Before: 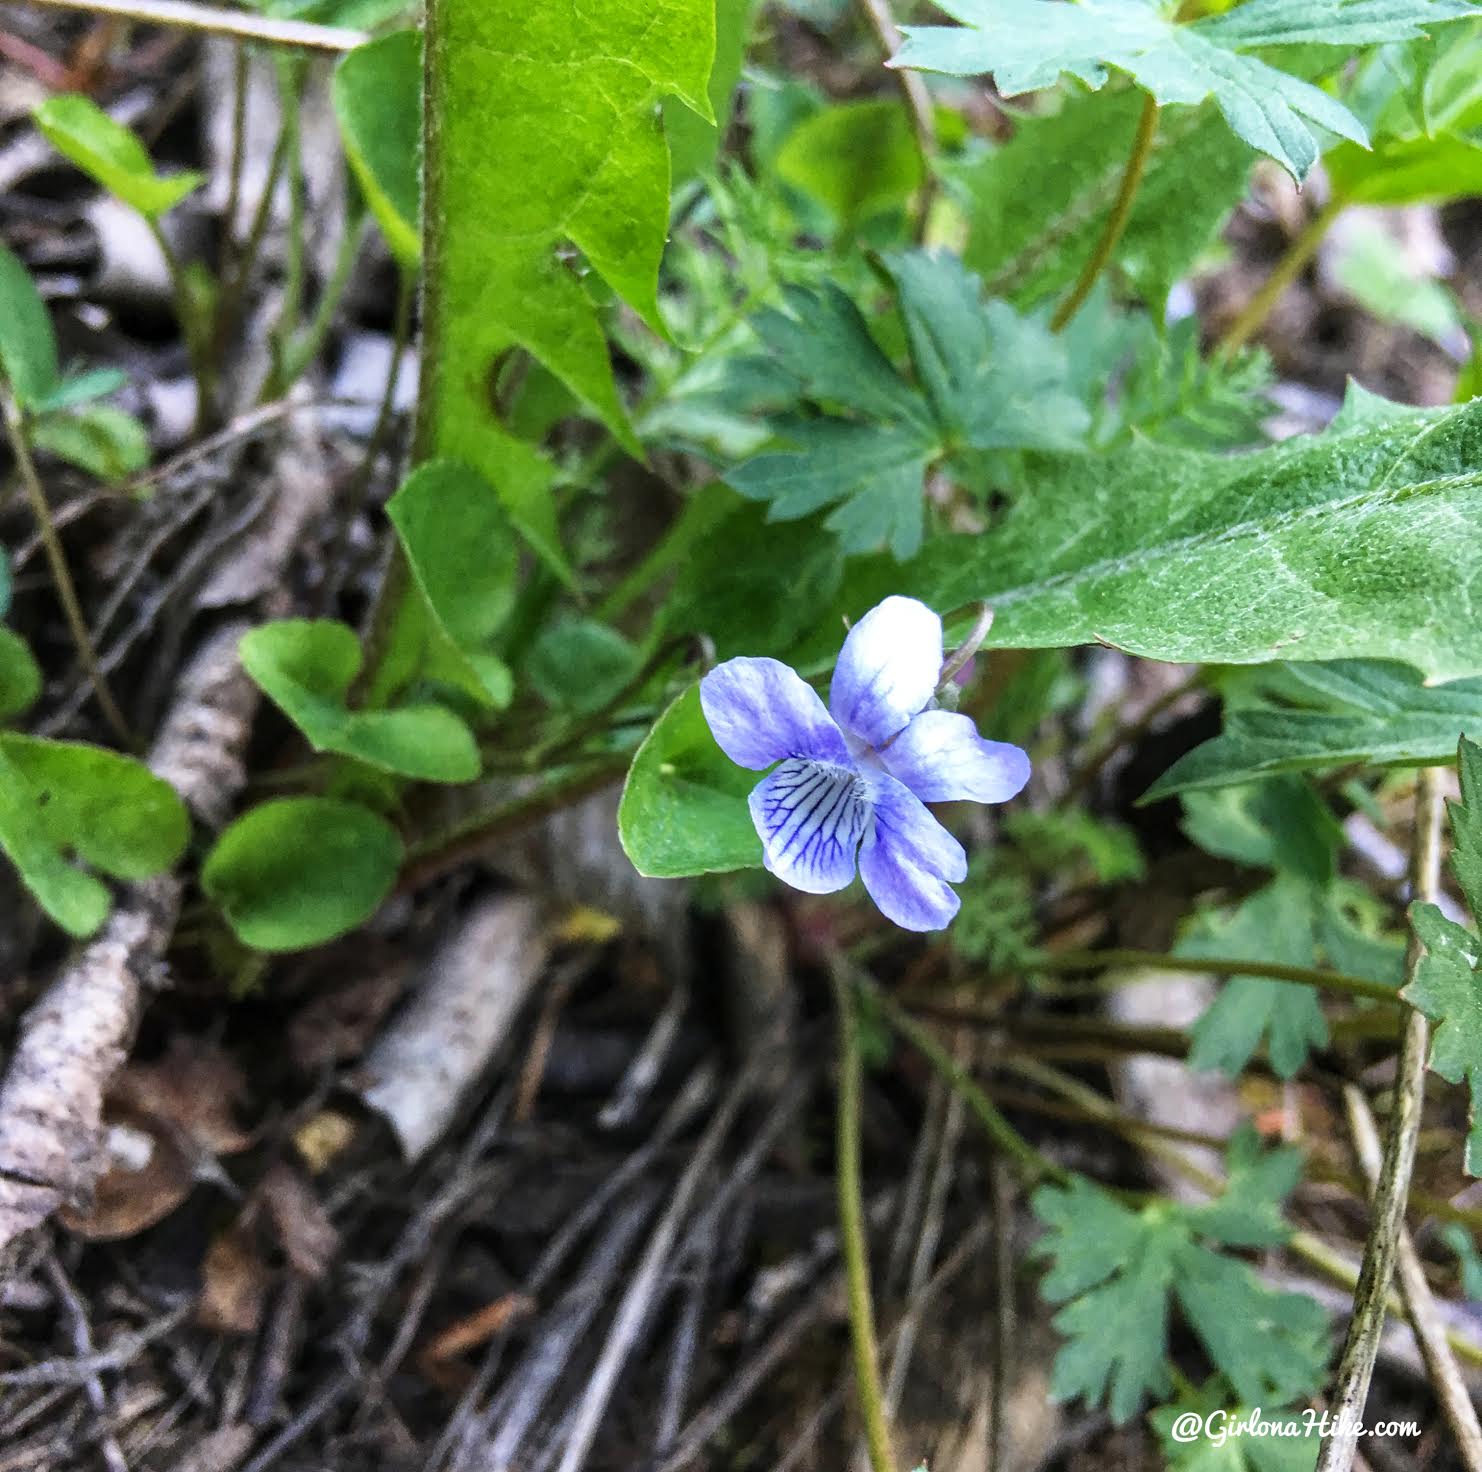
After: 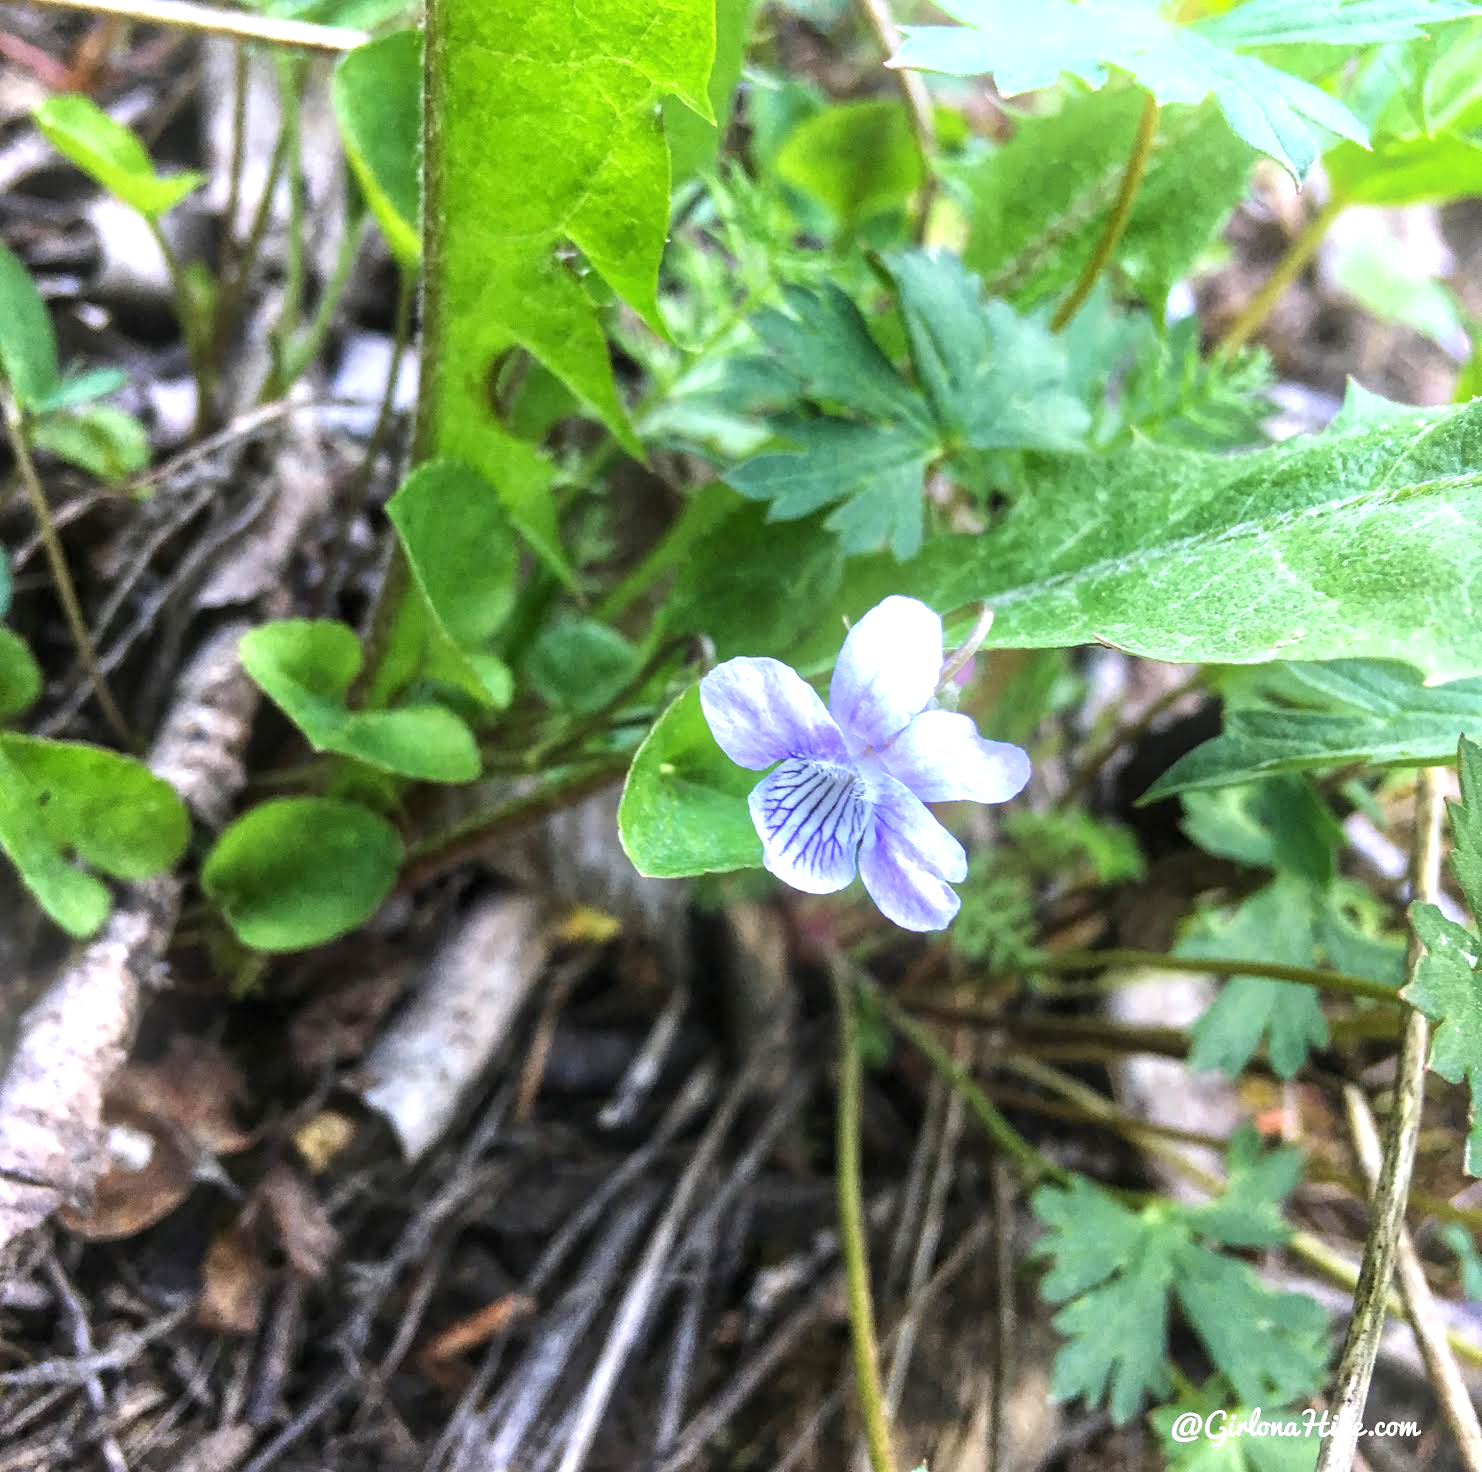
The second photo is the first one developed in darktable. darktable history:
bloom: size 13.65%, threshold 98.39%, strength 4.82%
color balance: mode lift, gamma, gain (sRGB)
exposure: exposure 0.6 EV, compensate highlight preservation false
